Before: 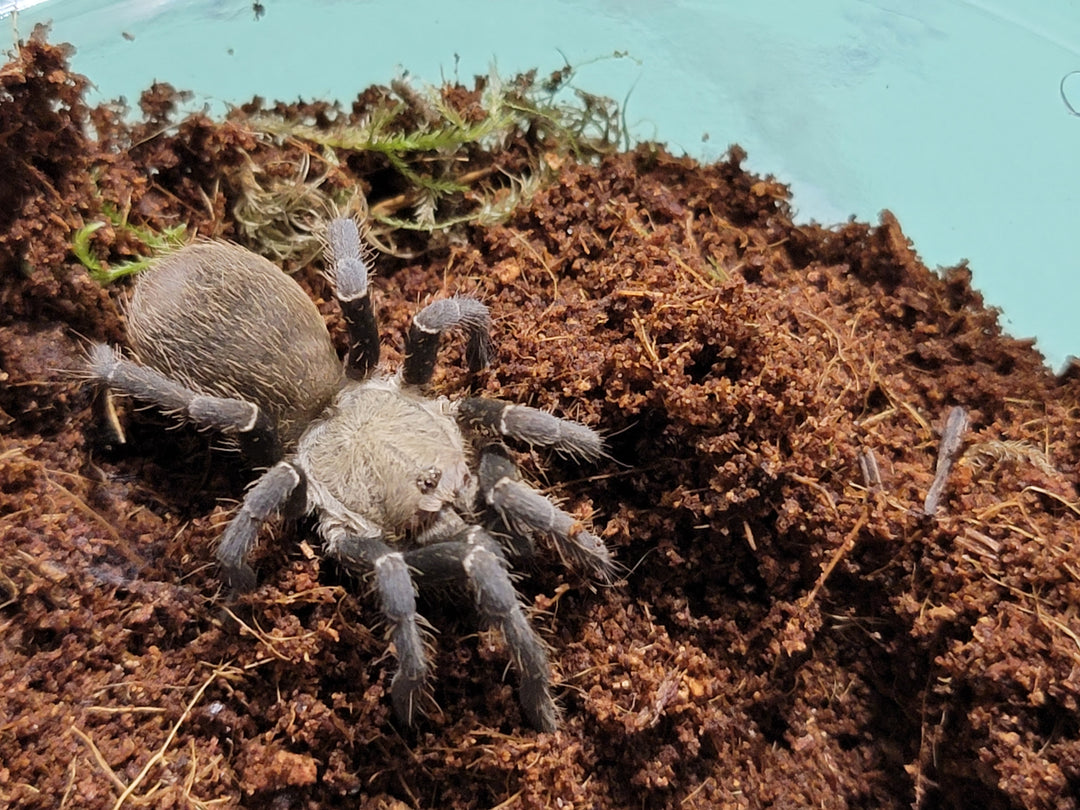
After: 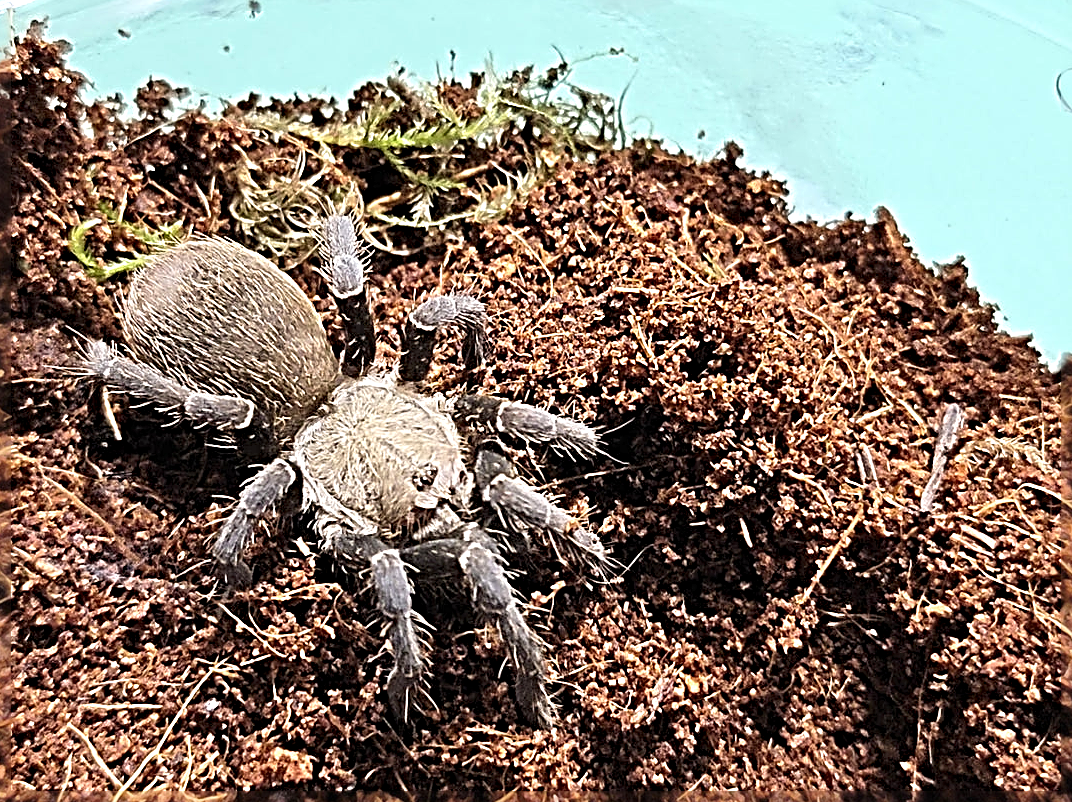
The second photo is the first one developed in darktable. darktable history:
crop: left 0.434%, top 0.485%, right 0.244%, bottom 0.386%
exposure: black level correction 0, exposure 0.5 EV, compensate highlight preservation false
sharpen: radius 4.001, amount 2
